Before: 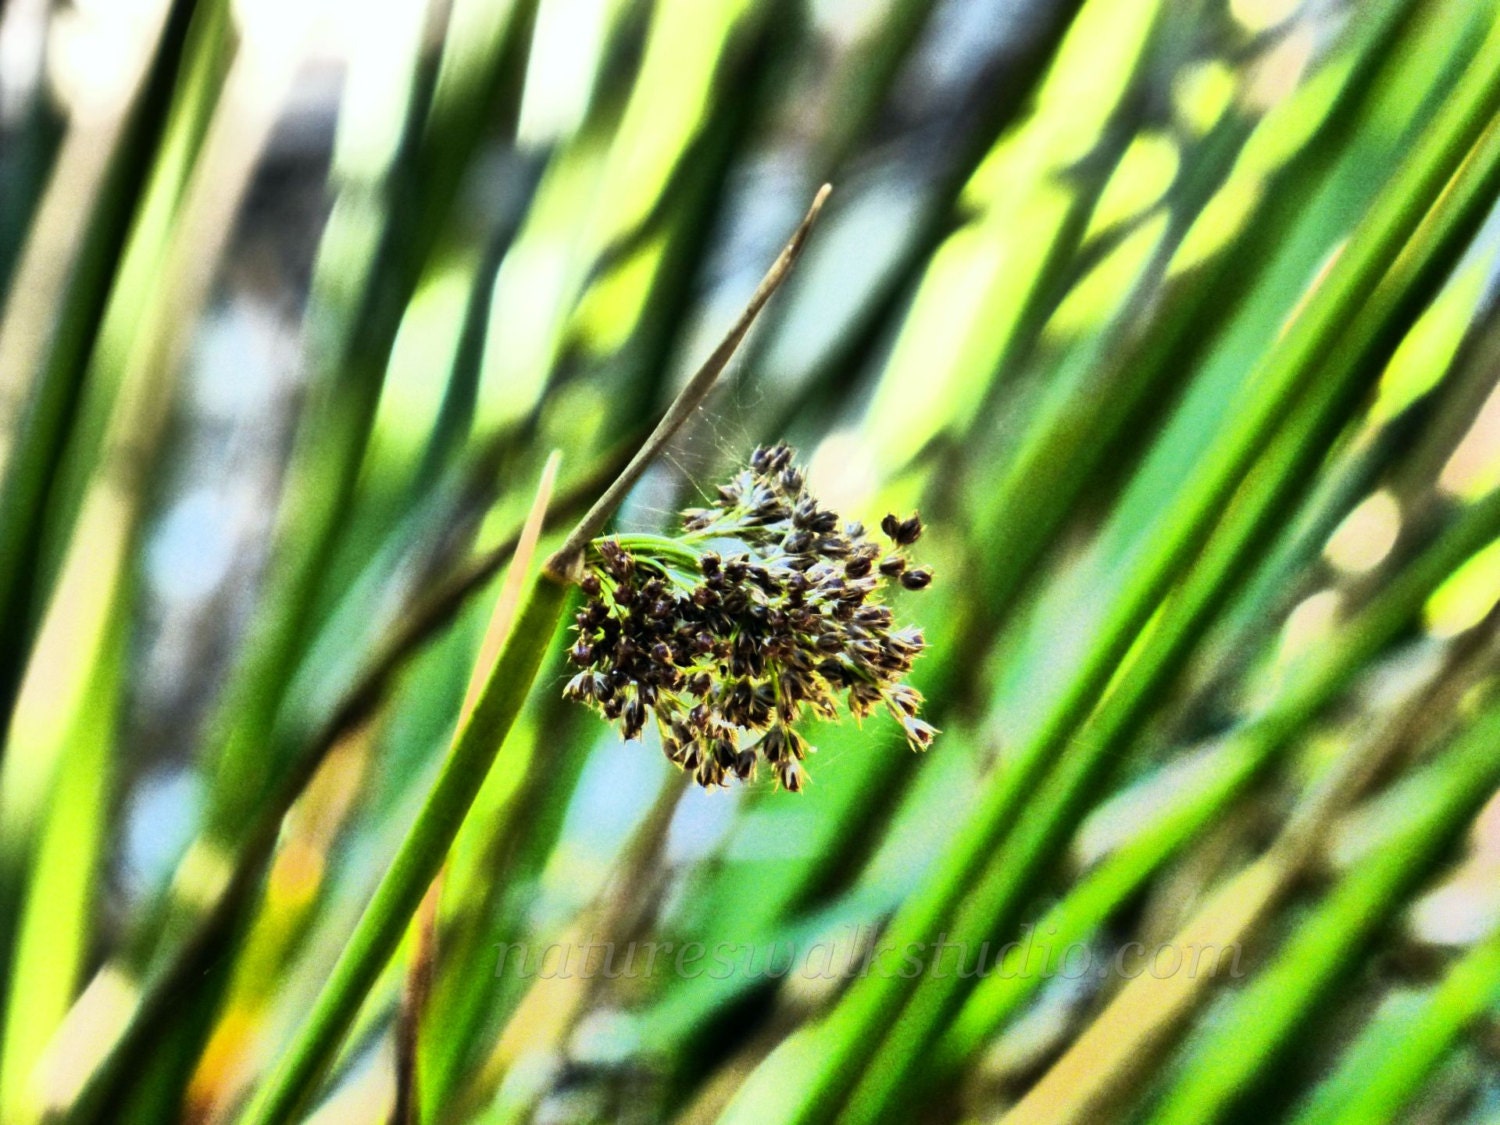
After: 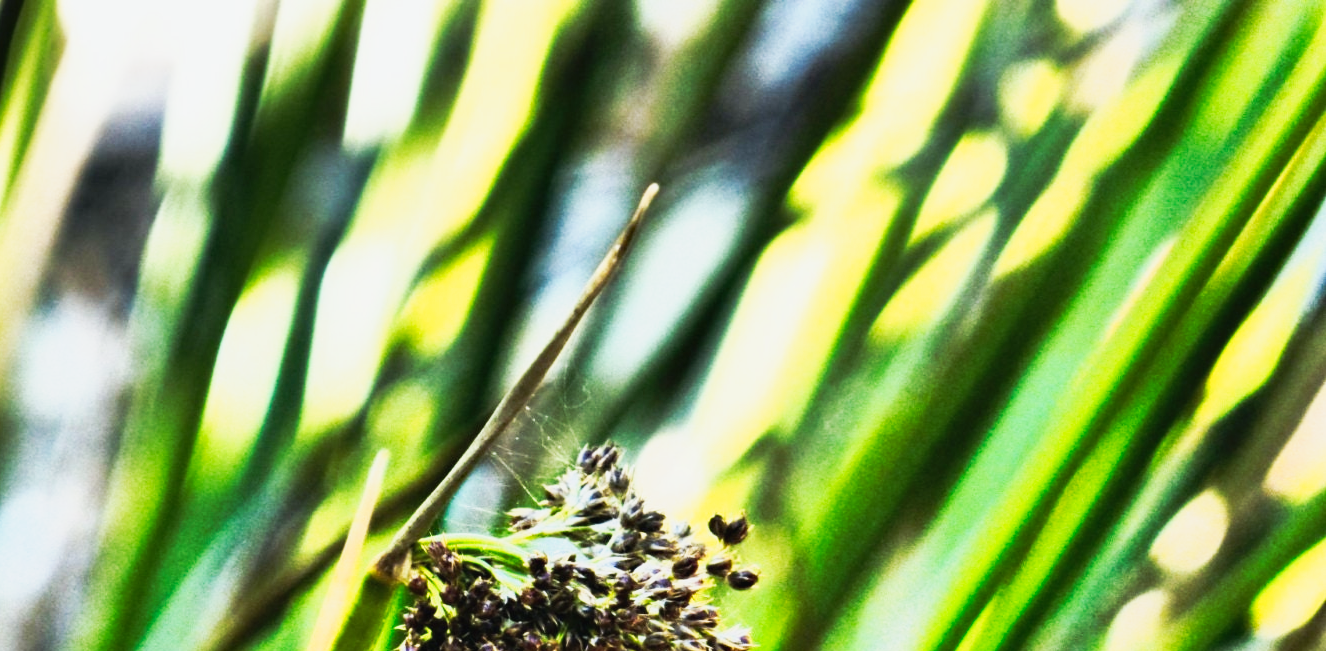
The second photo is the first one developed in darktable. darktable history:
haze removal: compatibility mode true, adaptive false
crop and rotate: left 11.597%, bottom 42.053%
tone curve: curves: ch0 [(0, 0.026) (0.172, 0.194) (0.398, 0.437) (0.469, 0.544) (0.612, 0.741) (0.845, 0.926) (1, 0.968)]; ch1 [(0, 0) (0.437, 0.453) (0.472, 0.467) (0.502, 0.502) (0.531, 0.546) (0.574, 0.583) (0.617, 0.64) (0.699, 0.749) (0.859, 0.919) (1, 1)]; ch2 [(0, 0) (0.33, 0.301) (0.421, 0.443) (0.476, 0.502) (0.511, 0.504) (0.553, 0.553) (0.595, 0.586) (0.664, 0.664) (1, 1)], preserve colors none
